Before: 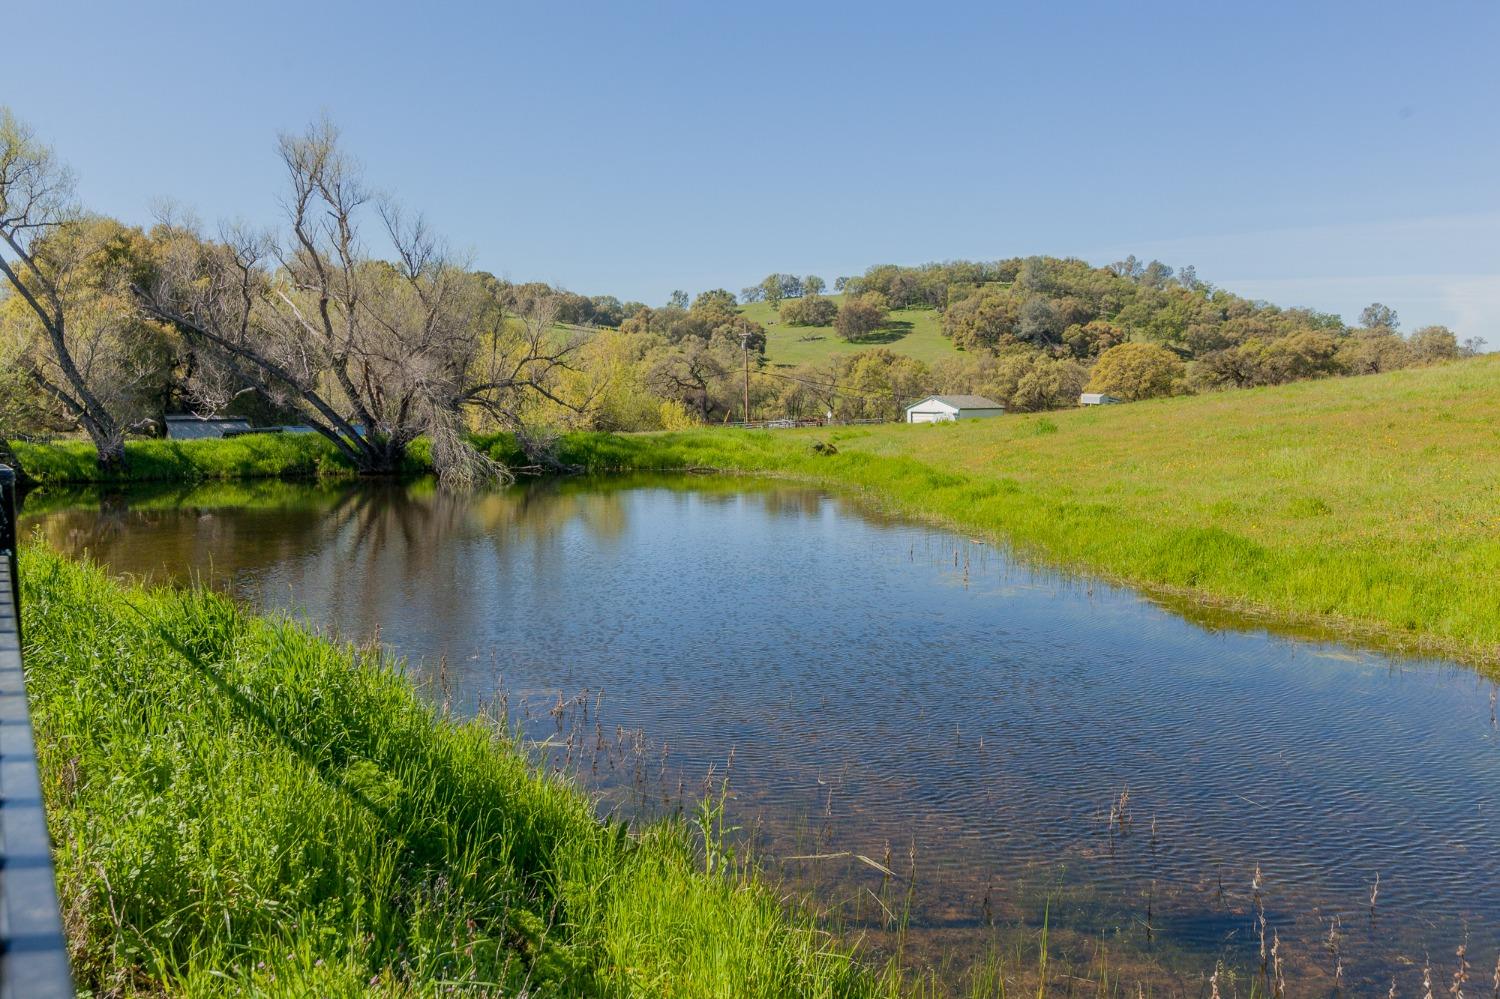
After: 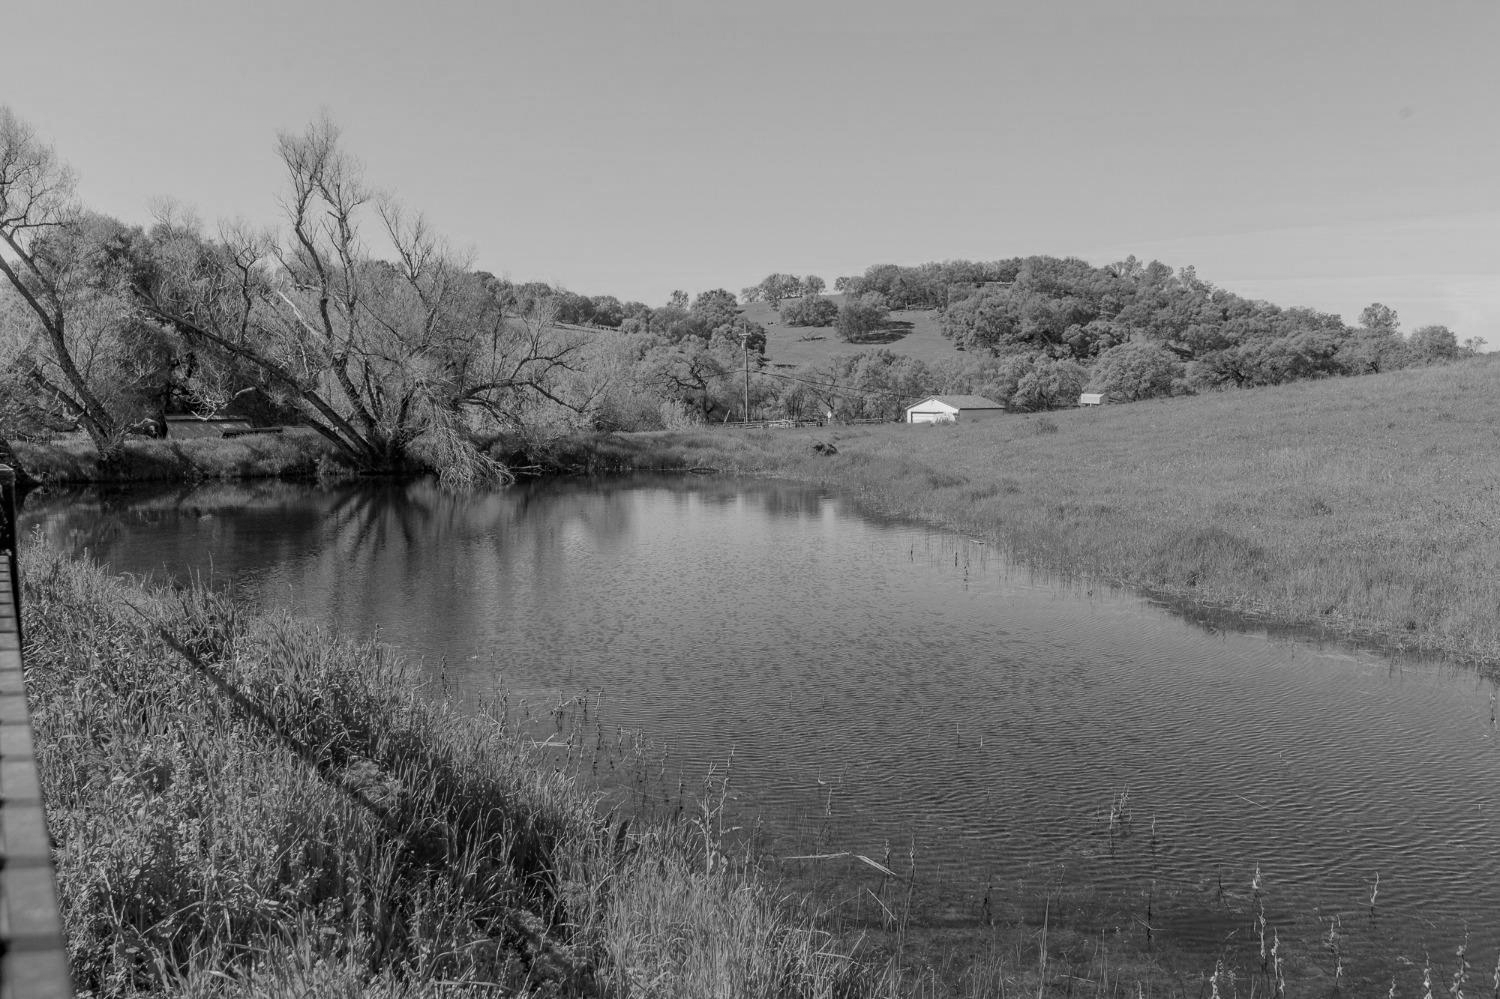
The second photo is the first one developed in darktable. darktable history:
color balance rgb: perceptual saturation grading › global saturation 20%, perceptual saturation grading › highlights -25%, perceptual saturation grading › shadows 25%
haze removal: compatibility mode true, adaptive false
color calibration: output gray [0.22, 0.42, 0.37, 0], gray › normalize channels true, illuminant same as pipeline (D50), adaptation XYZ, x 0.346, y 0.359, gamut compression 0
